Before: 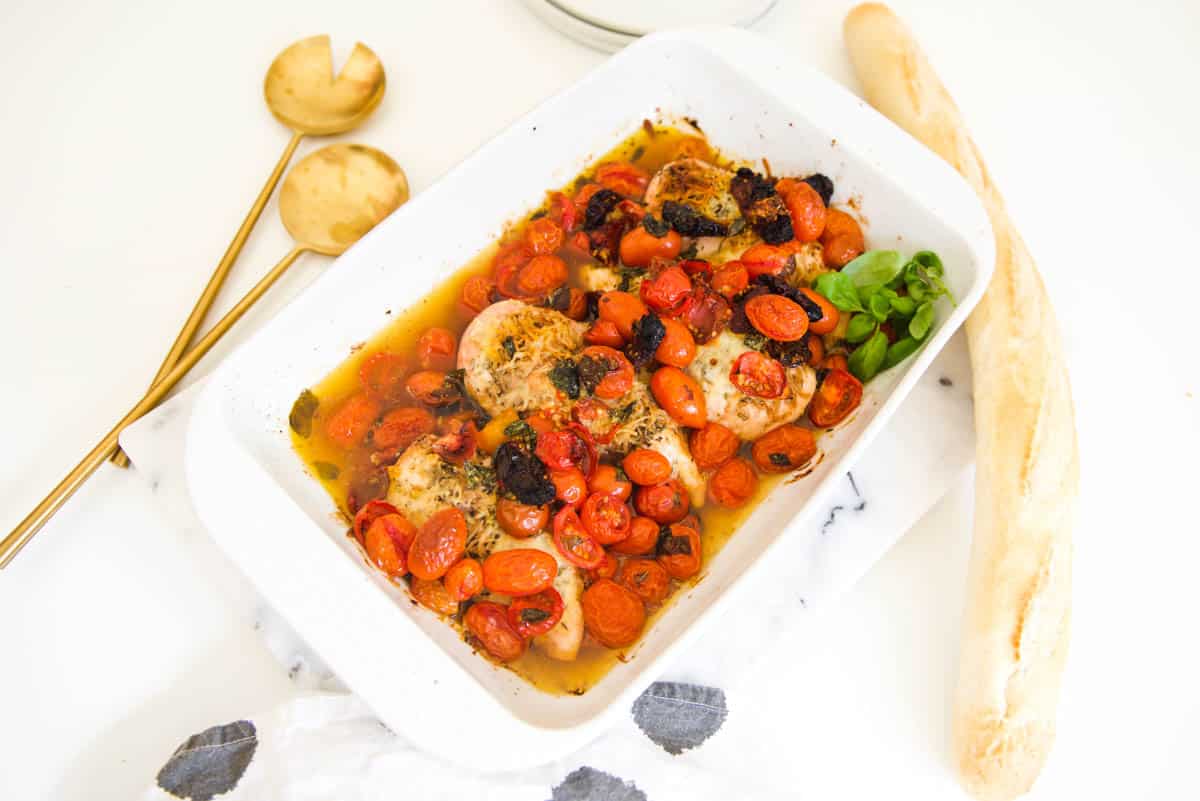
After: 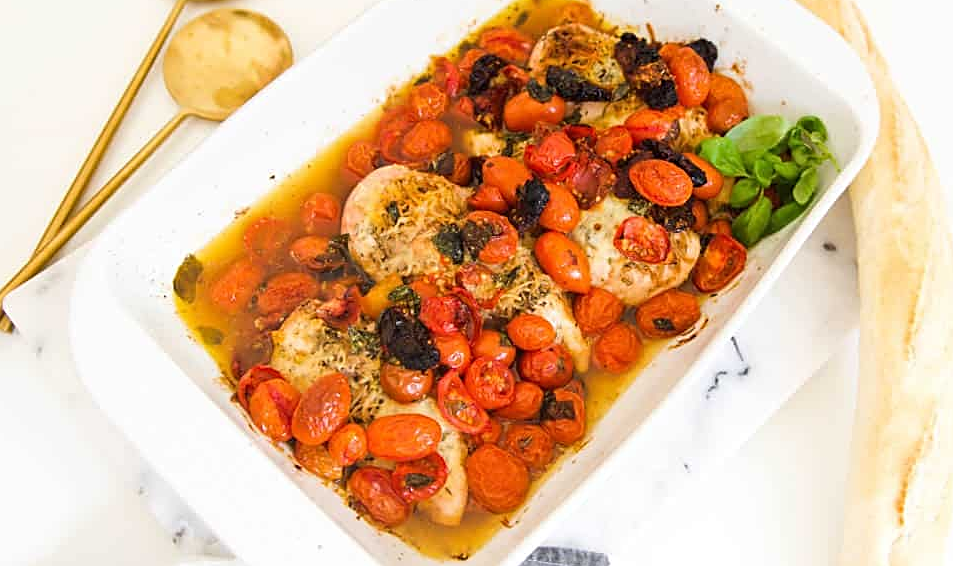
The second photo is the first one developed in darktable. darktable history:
crop: left 9.712%, top 16.928%, right 10.845%, bottom 12.332%
sharpen: on, module defaults
